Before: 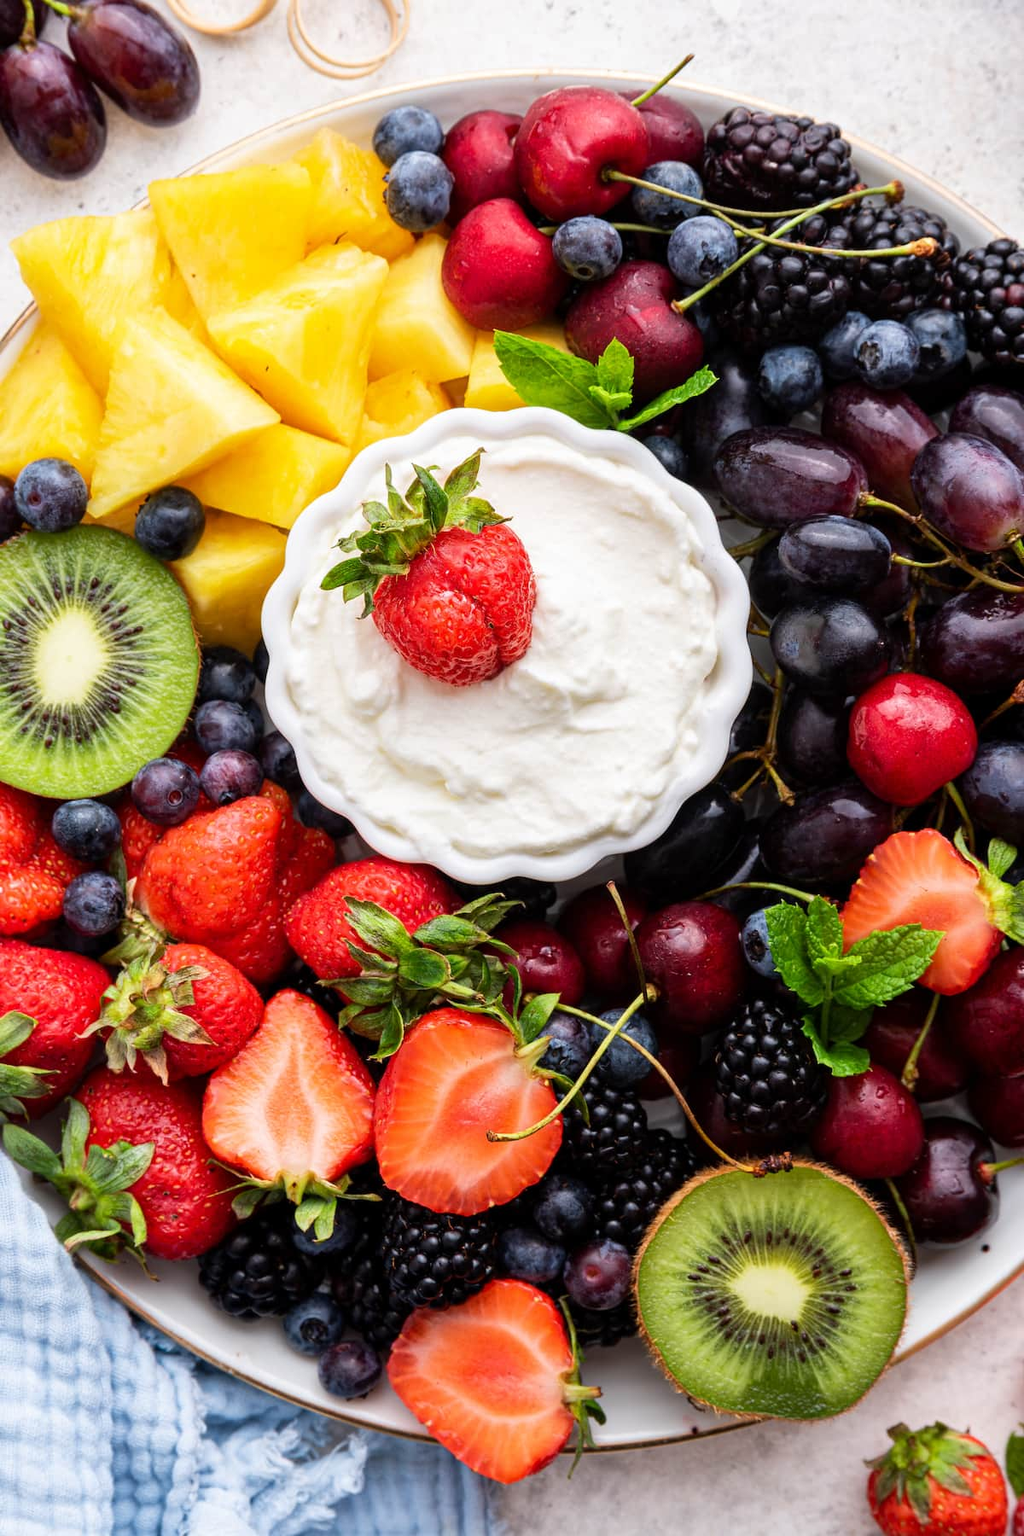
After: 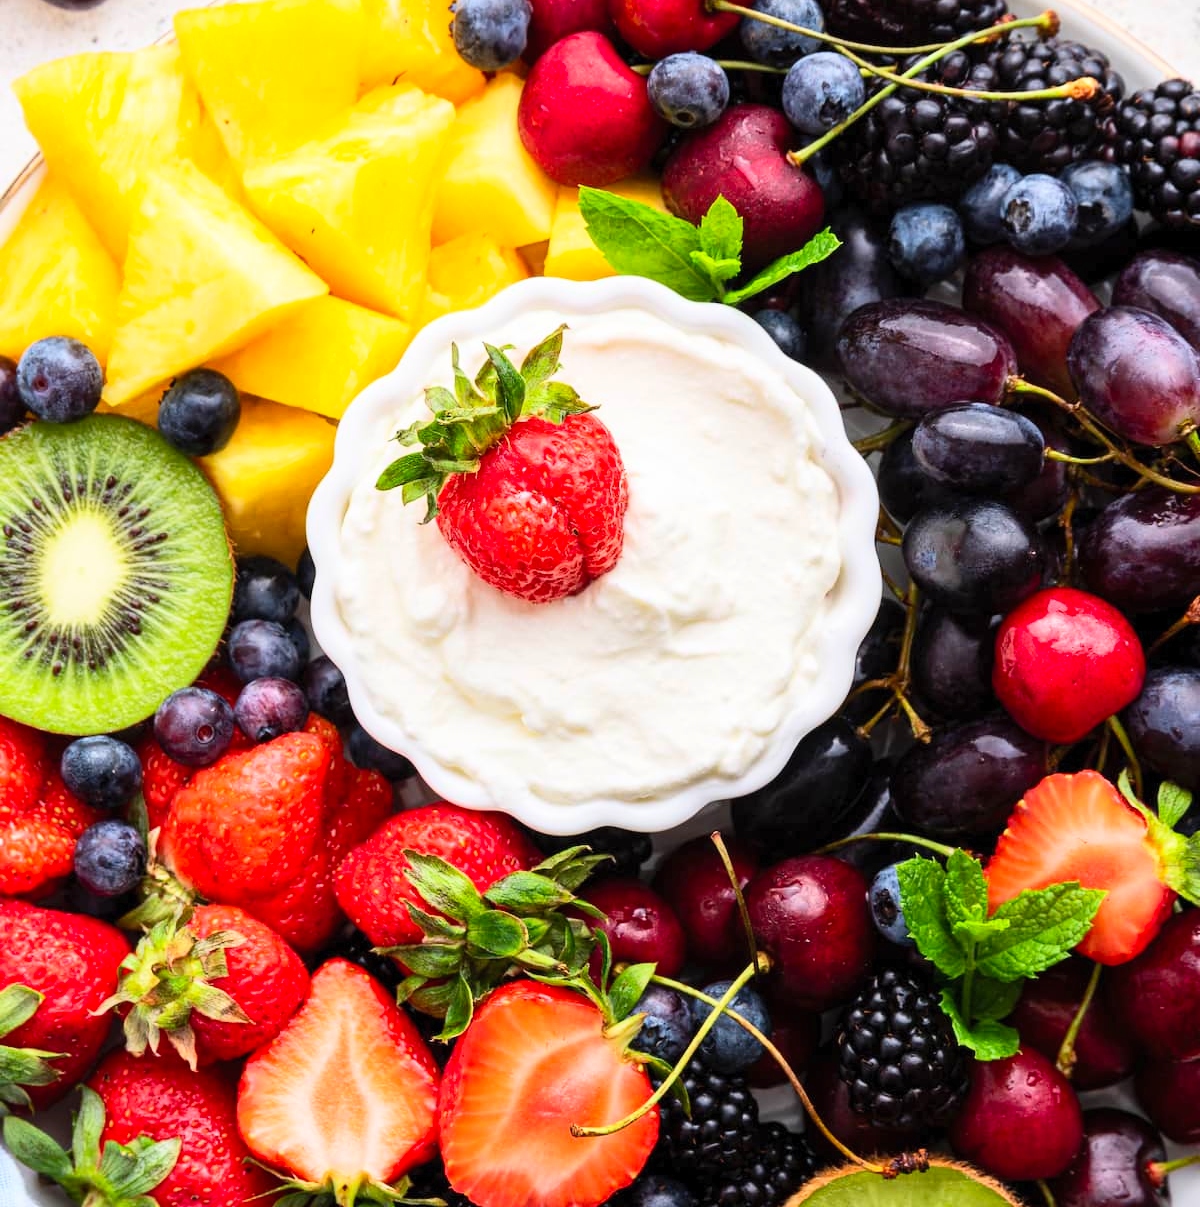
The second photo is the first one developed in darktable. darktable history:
crop: top 11.169%, bottom 21.758%
contrast brightness saturation: contrast 0.196, brightness 0.159, saturation 0.229
